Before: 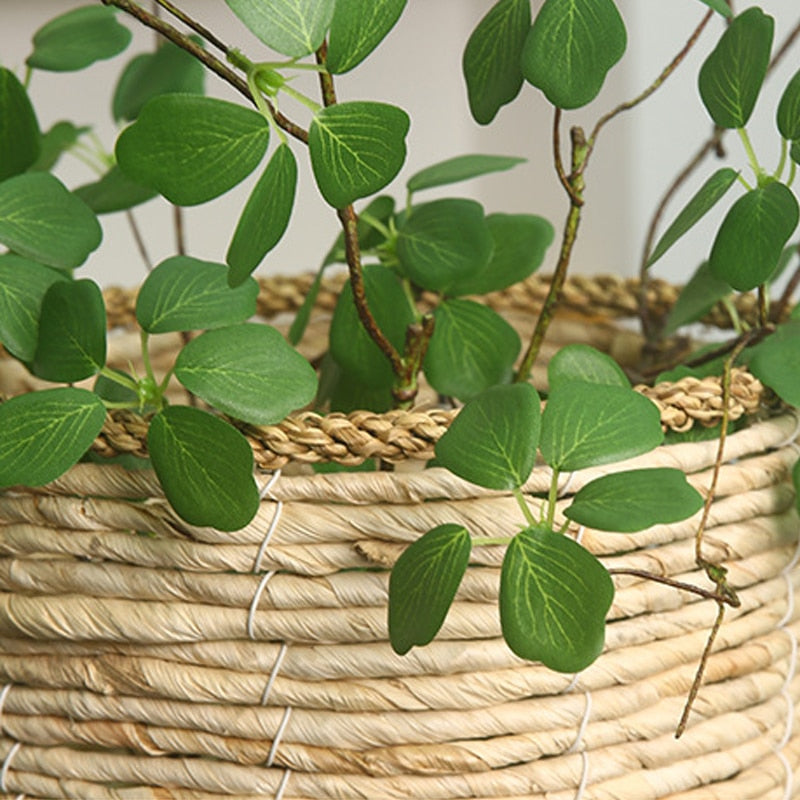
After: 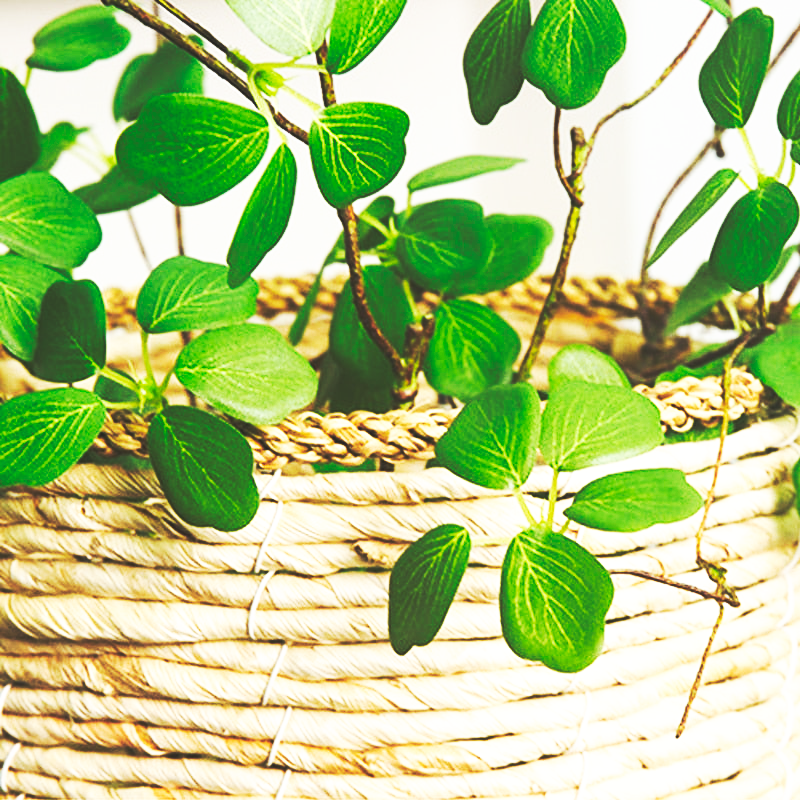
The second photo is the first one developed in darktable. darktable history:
base curve: curves: ch0 [(0, 0.015) (0.085, 0.116) (0.134, 0.298) (0.19, 0.545) (0.296, 0.764) (0.599, 0.982) (1, 1)], preserve colors none
color zones: curves: ch1 [(0.077, 0.436) (0.25, 0.5) (0.75, 0.5)]
